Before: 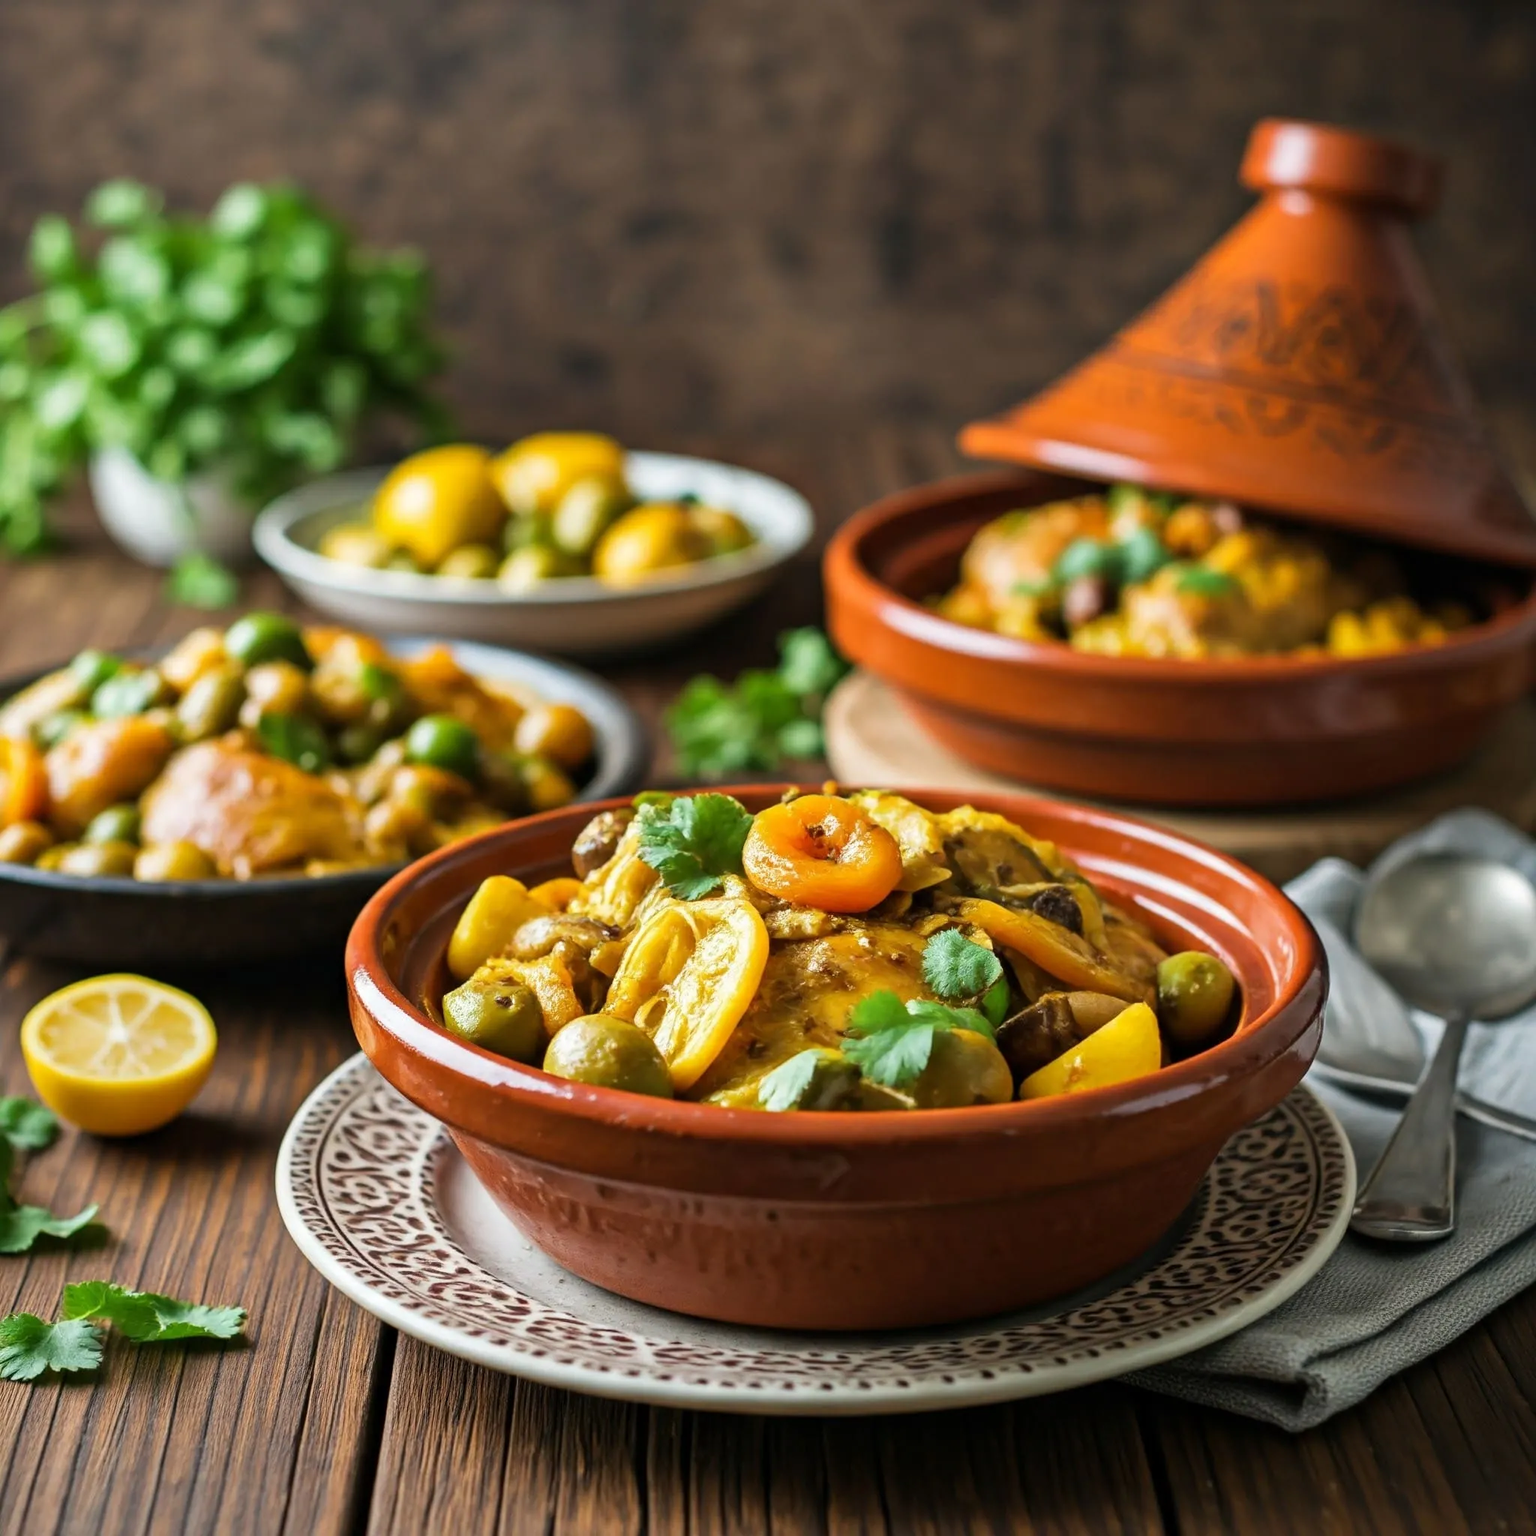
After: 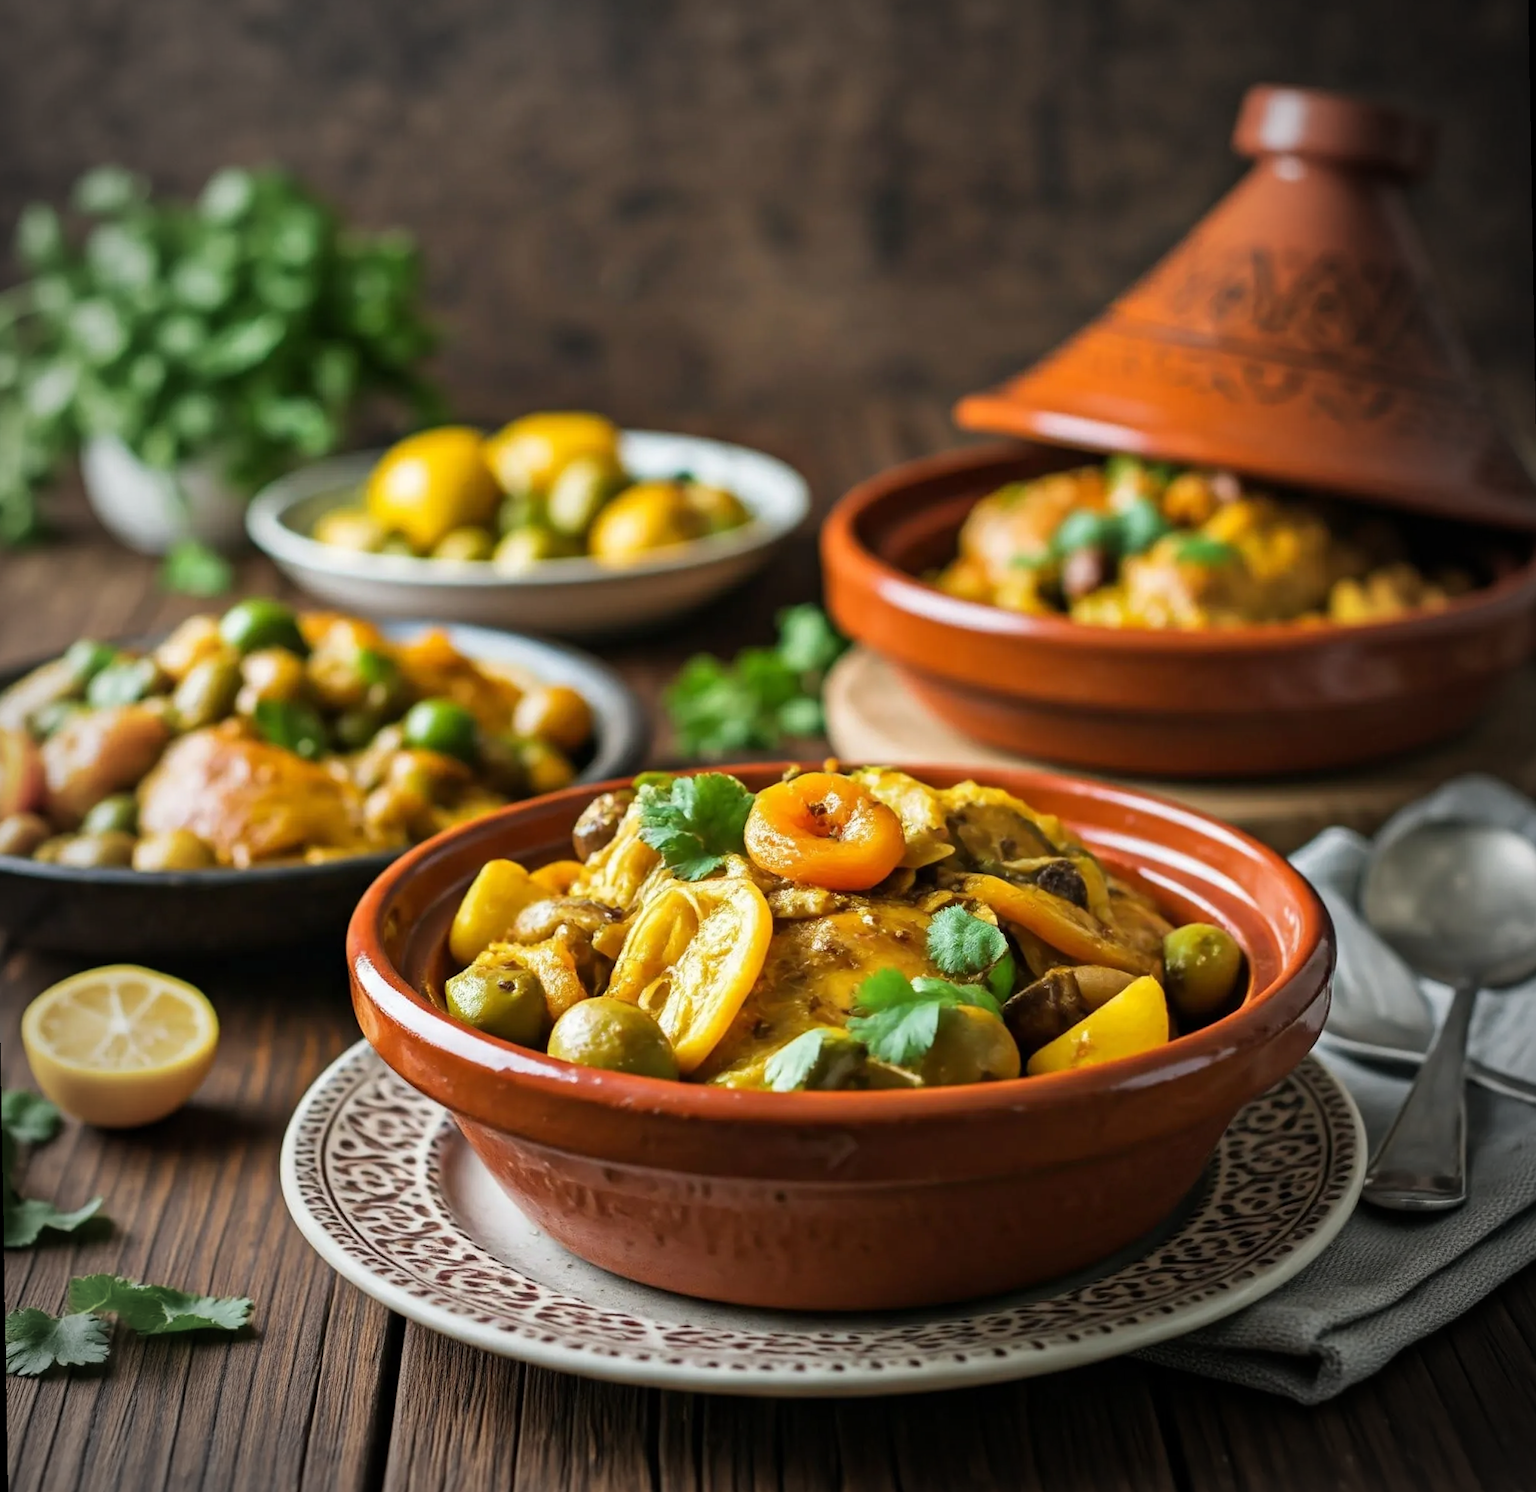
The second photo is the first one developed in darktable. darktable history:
rotate and perspective: rotation -1°, crop left 0.011, crop right 0.989, crop top 0.025, crop bottom 0.975
vignetting: fall-off start 71.74%
